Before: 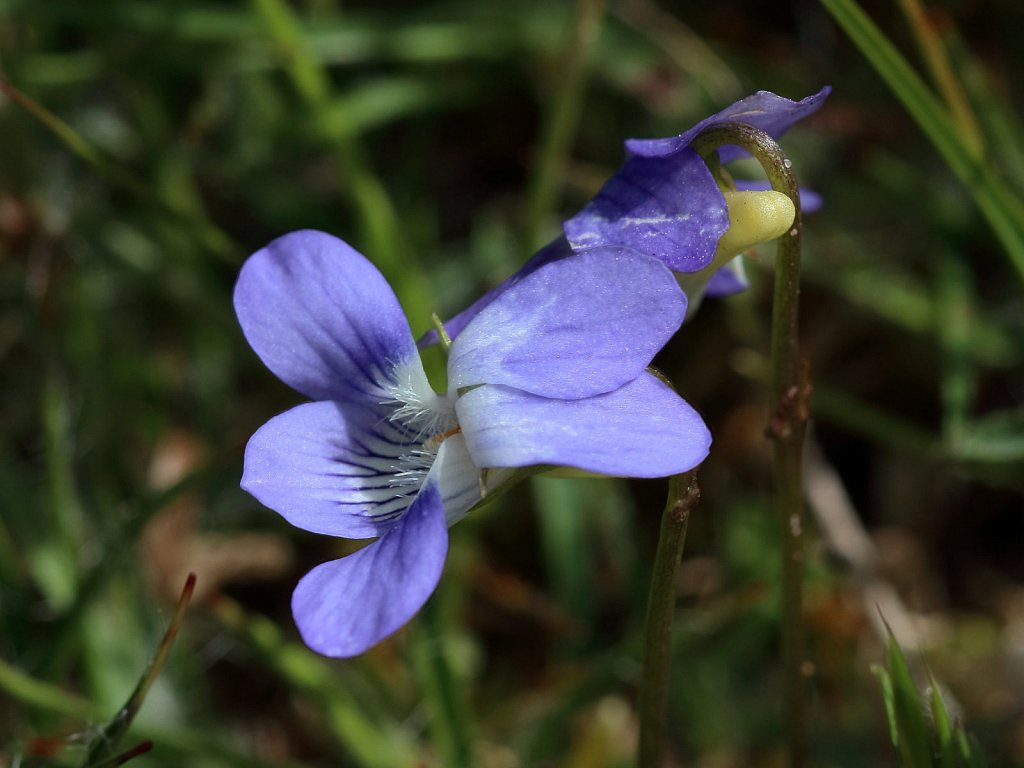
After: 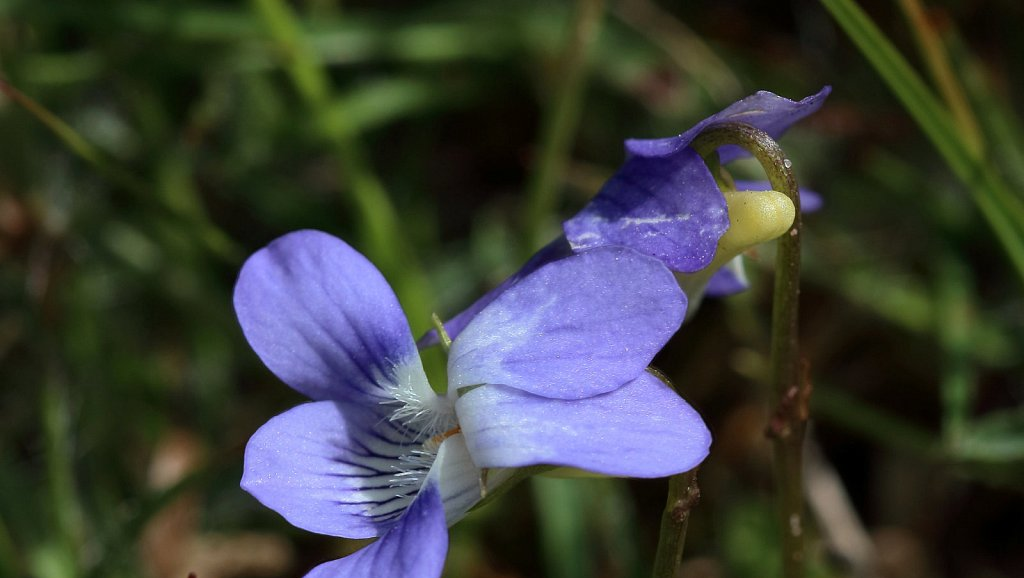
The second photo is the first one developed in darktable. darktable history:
crop: bottom 24.715%
